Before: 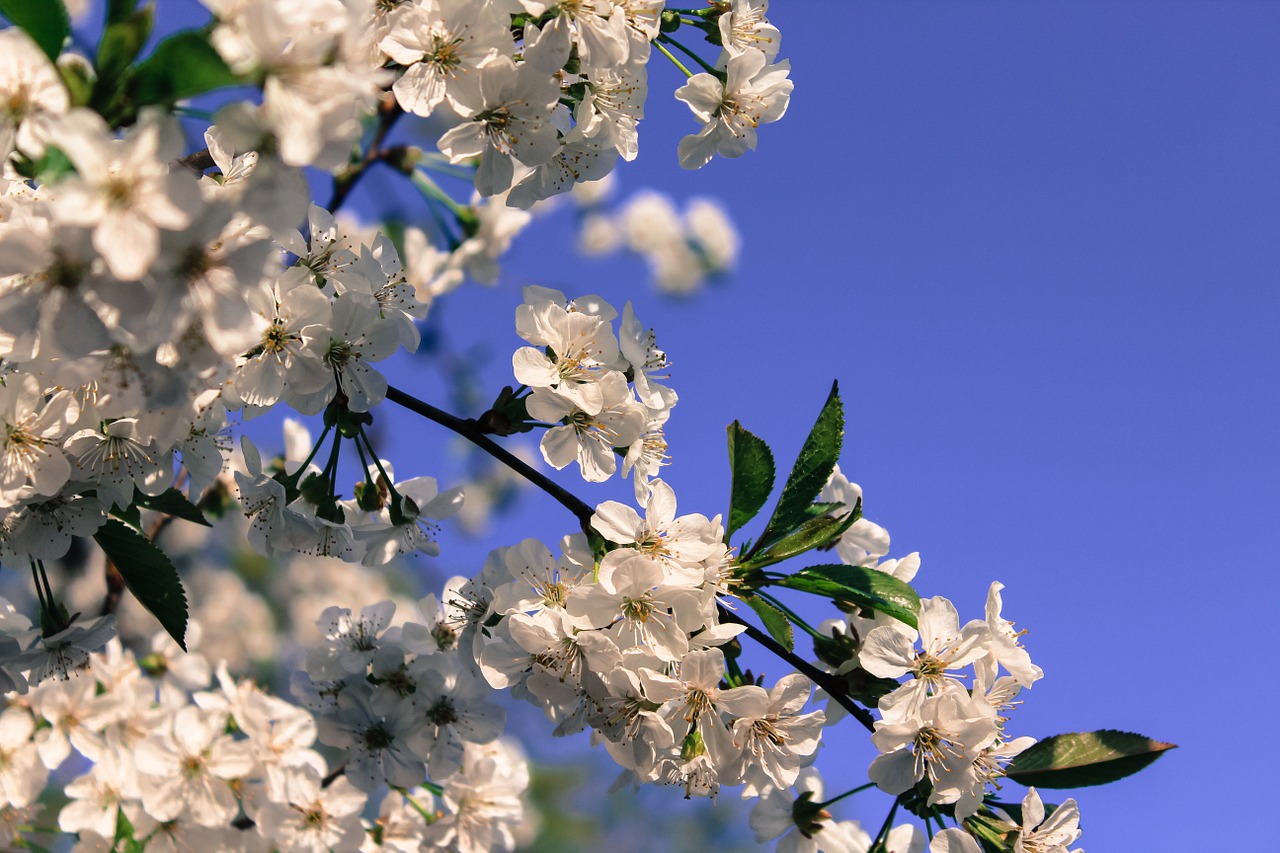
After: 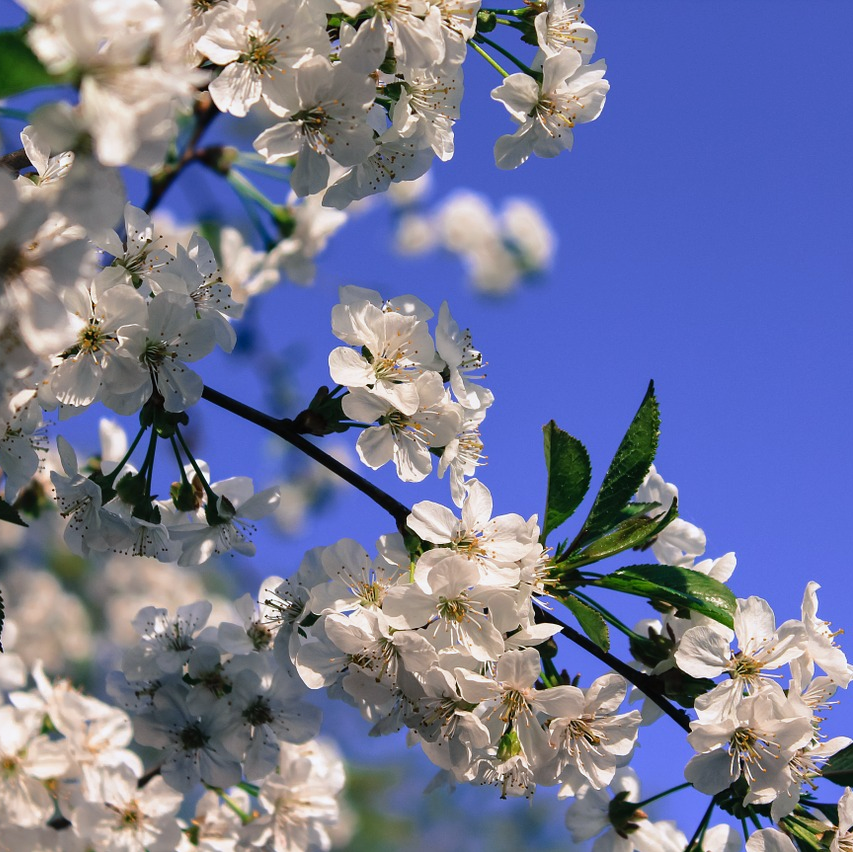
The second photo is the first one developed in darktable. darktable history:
crop and rotate: left 14.385%, right 18.948%
contrast brightness saturation: contrast -0.02, brightness -0.01, saturation 0.03
white balance: red 0.967, blue 1.049
